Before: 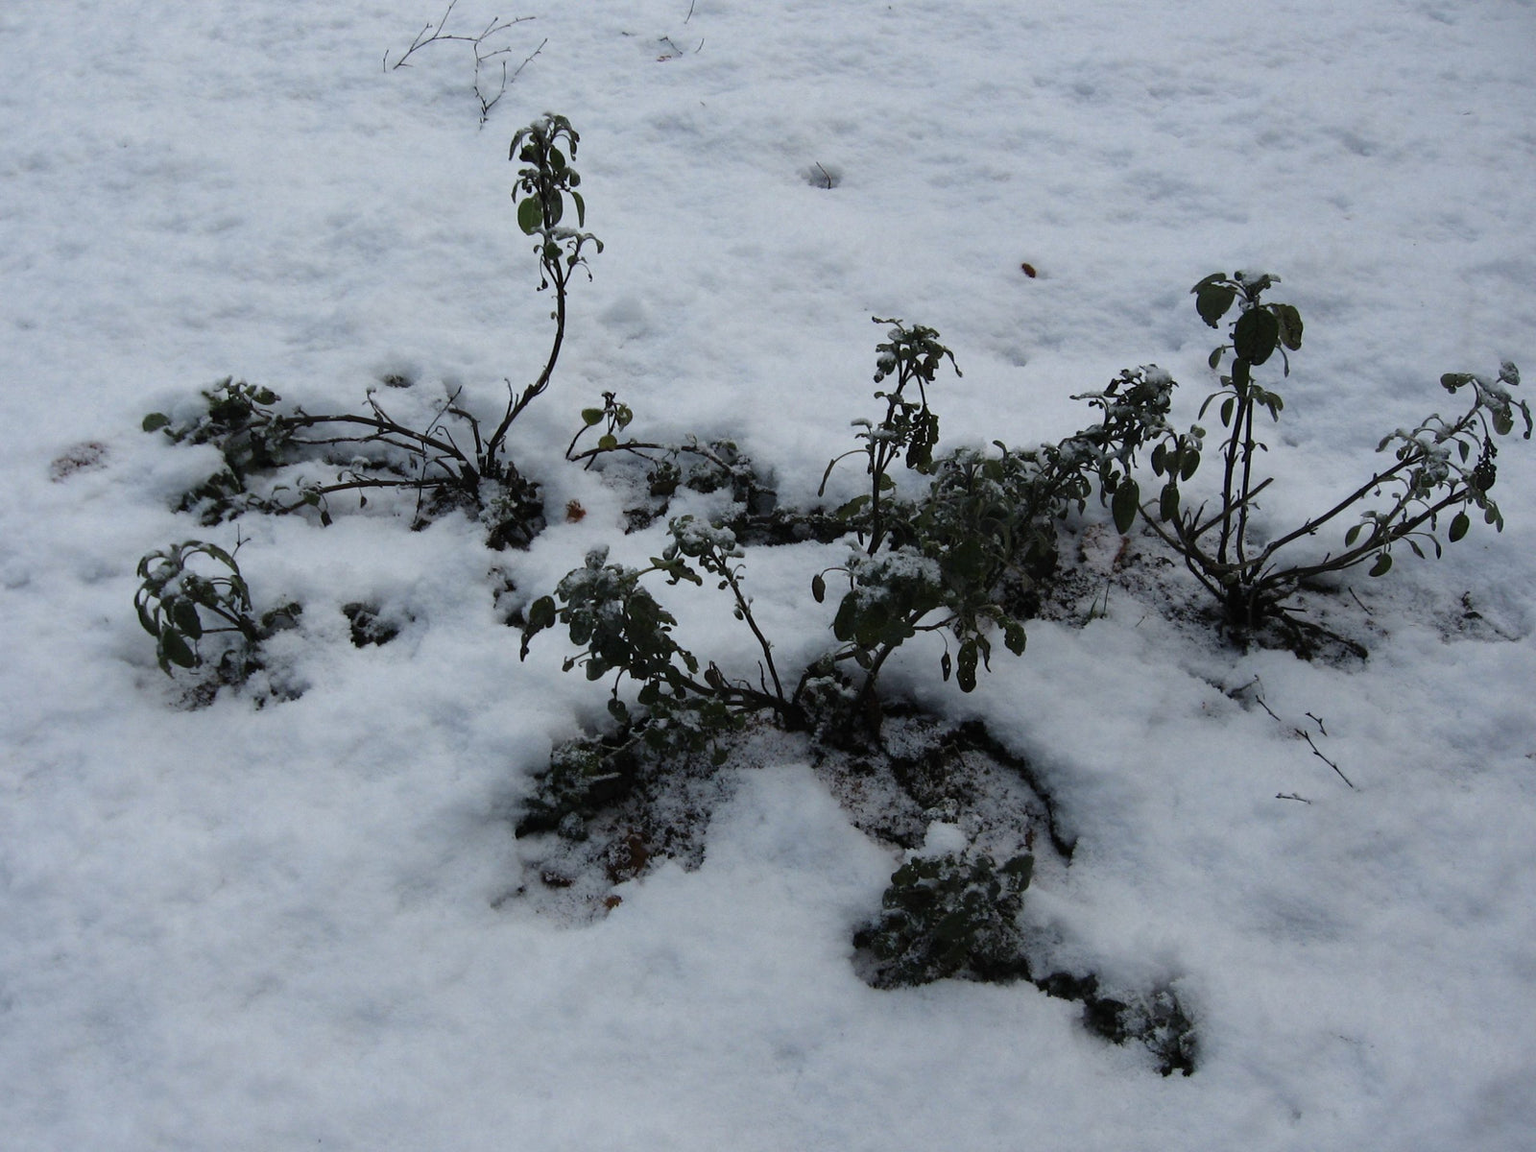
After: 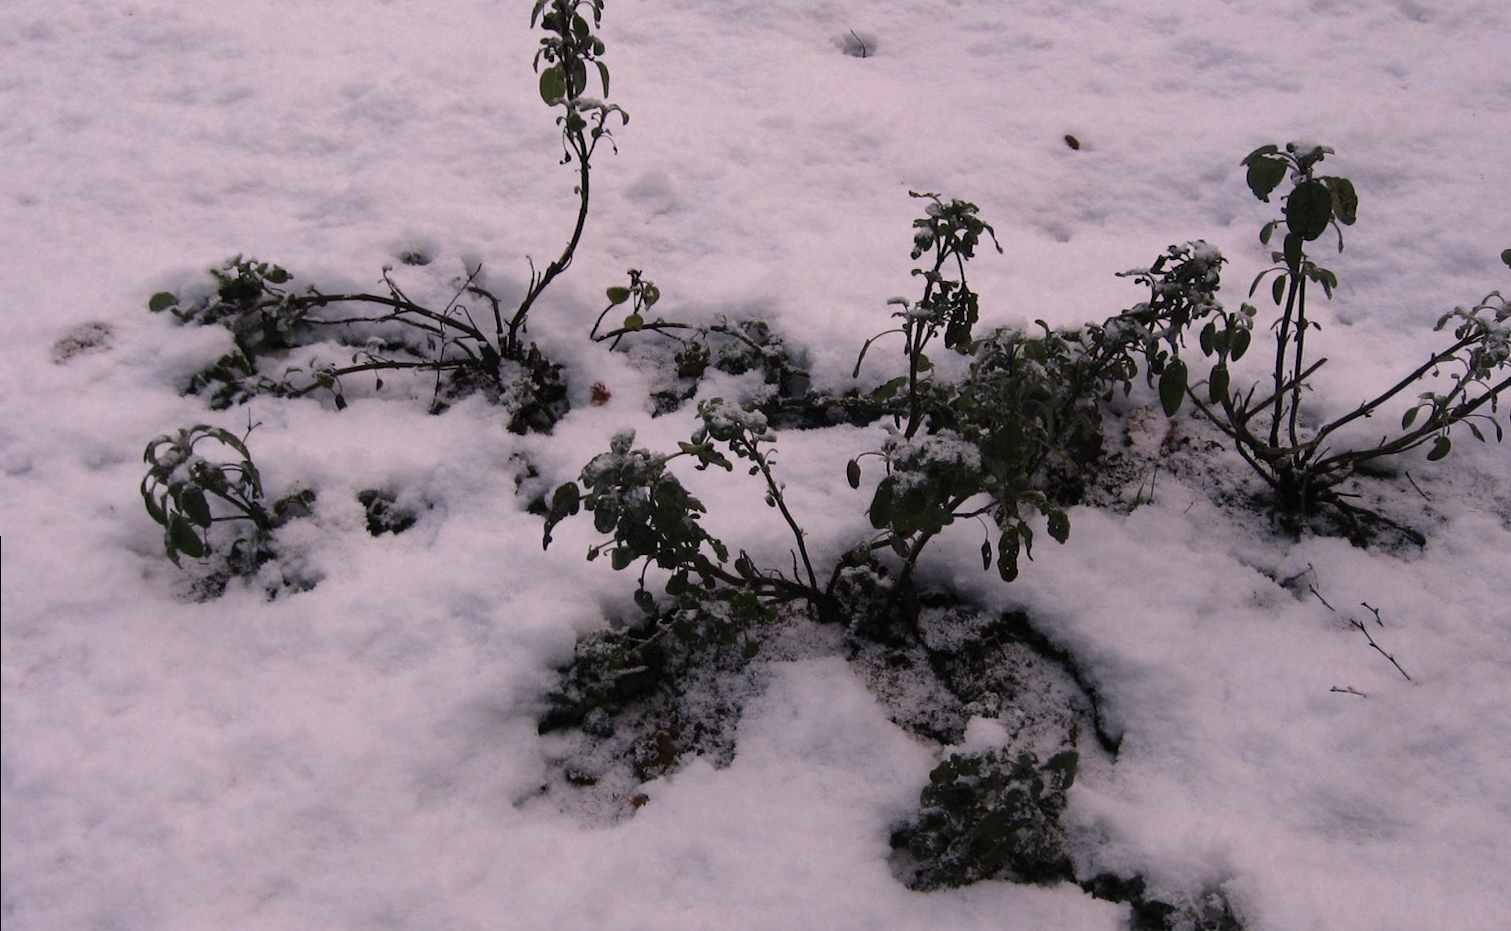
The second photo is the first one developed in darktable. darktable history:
color correction: highlights a* 14.58, highlights b* 4.78
crop and rotate: angle 0.085°, top 11.677%, right 5.616%, bottom 10.845%
